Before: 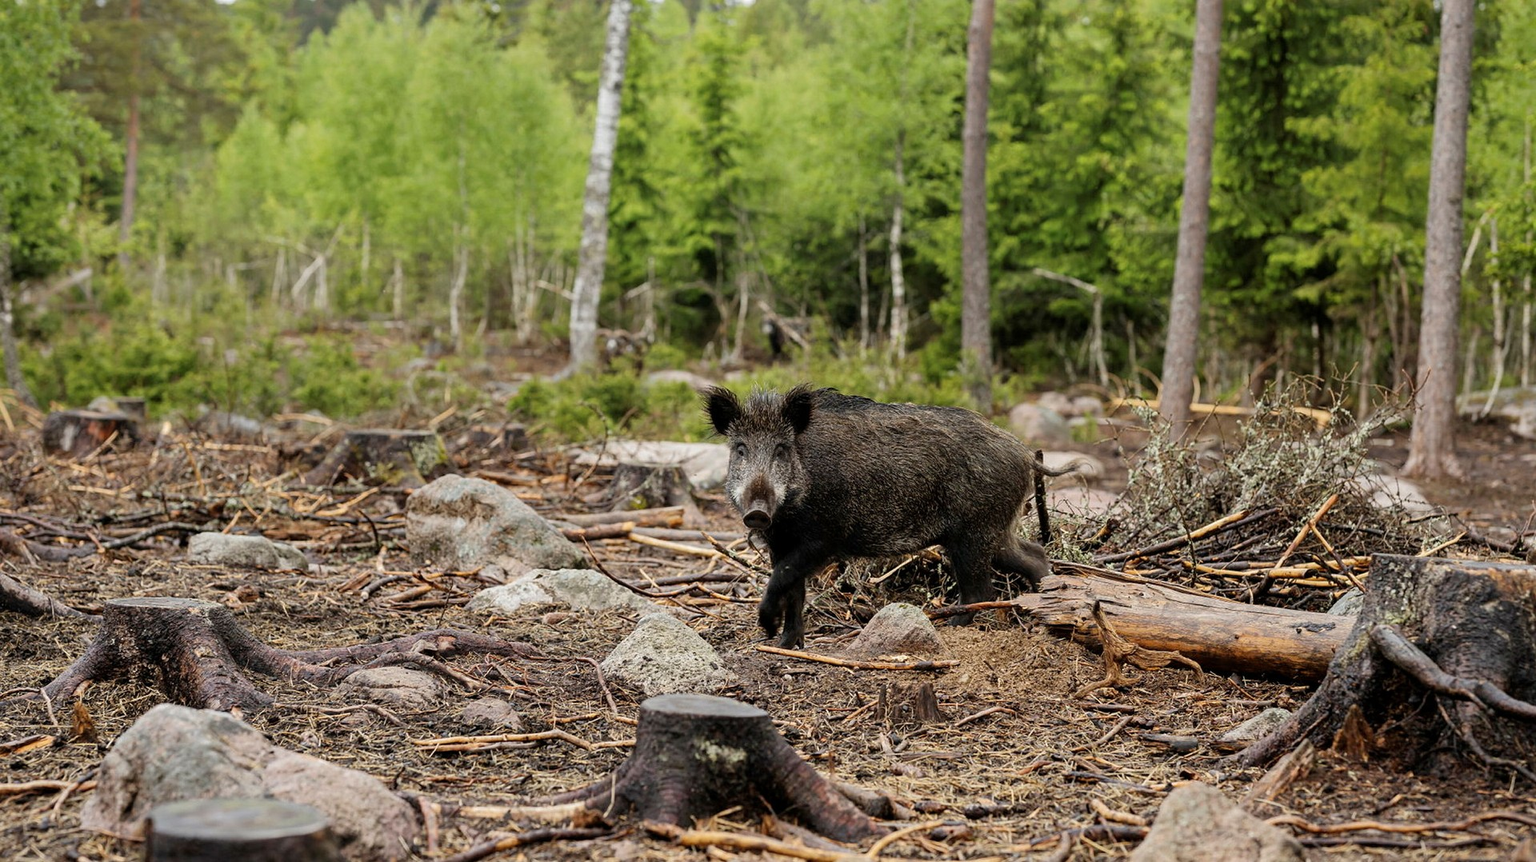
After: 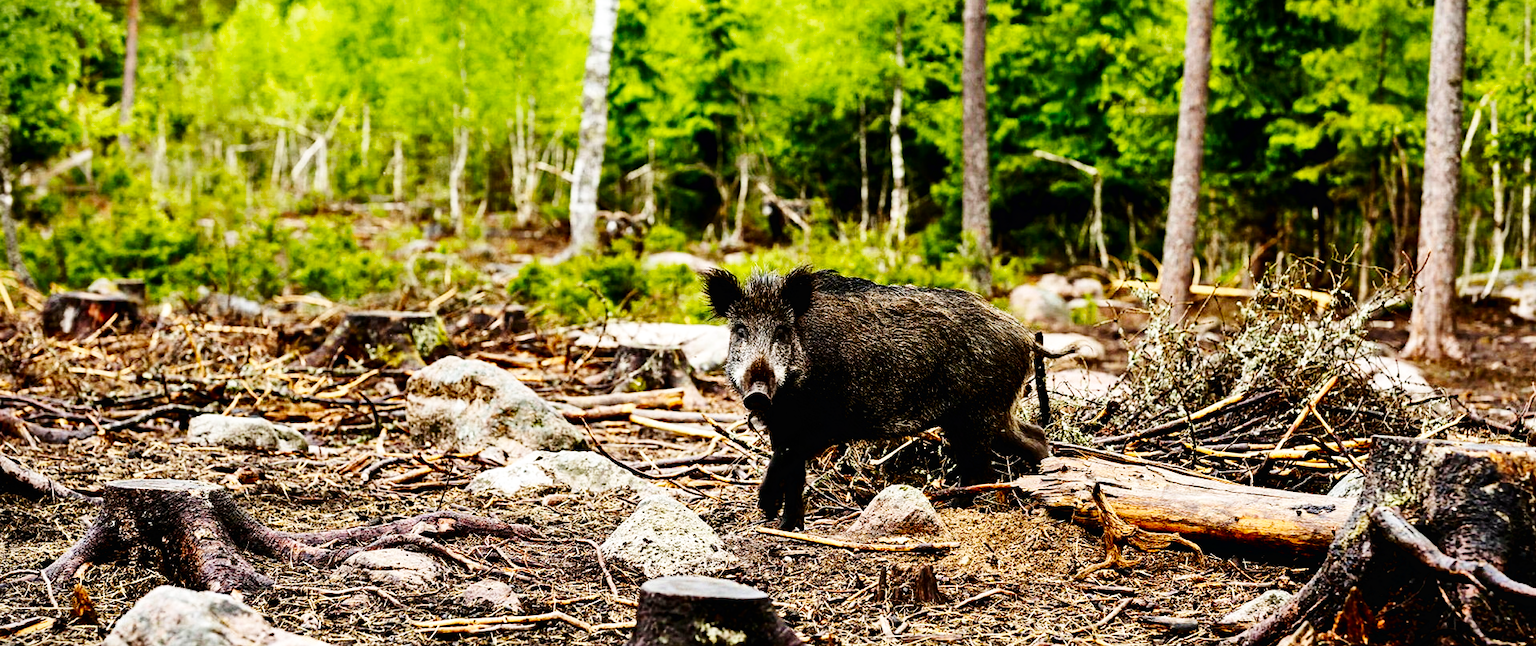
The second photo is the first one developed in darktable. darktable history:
exposure: exposure -0.064 EV, compensate highlight preservation false
contrast brightness saturation: contrast 0.12, brightness -0.12, saturation 0.2
base curve: curves: ch0 [(0, 0.003) (0.001, 0.002) (0.006, 0.004) (0.02, 0.022) (0.048, 0.086) (0.094, 0.234) (0.162, 0.431) (0.258, 0.629) (0.385, 0.8) (0.548, 0.918) (0.751, 0.988) (1, 1)], preserve colors none
color balance rgb: shadows lift › luminance -10%, power › luminance -9%, linear chroma grading › global chroma 10%, global vibrance 10%, contrast 15%, saturation formula JzAzBz (2021)
shadows and highlights: shadows 49, highlights -41, soften with gaussian
crop: top 13.819%, bottom 11.169%
haze removal: compatibility mode true, adaptive false
vignetting: fall-off start 100%, brightness -0.282, width/height ratio 1.31
